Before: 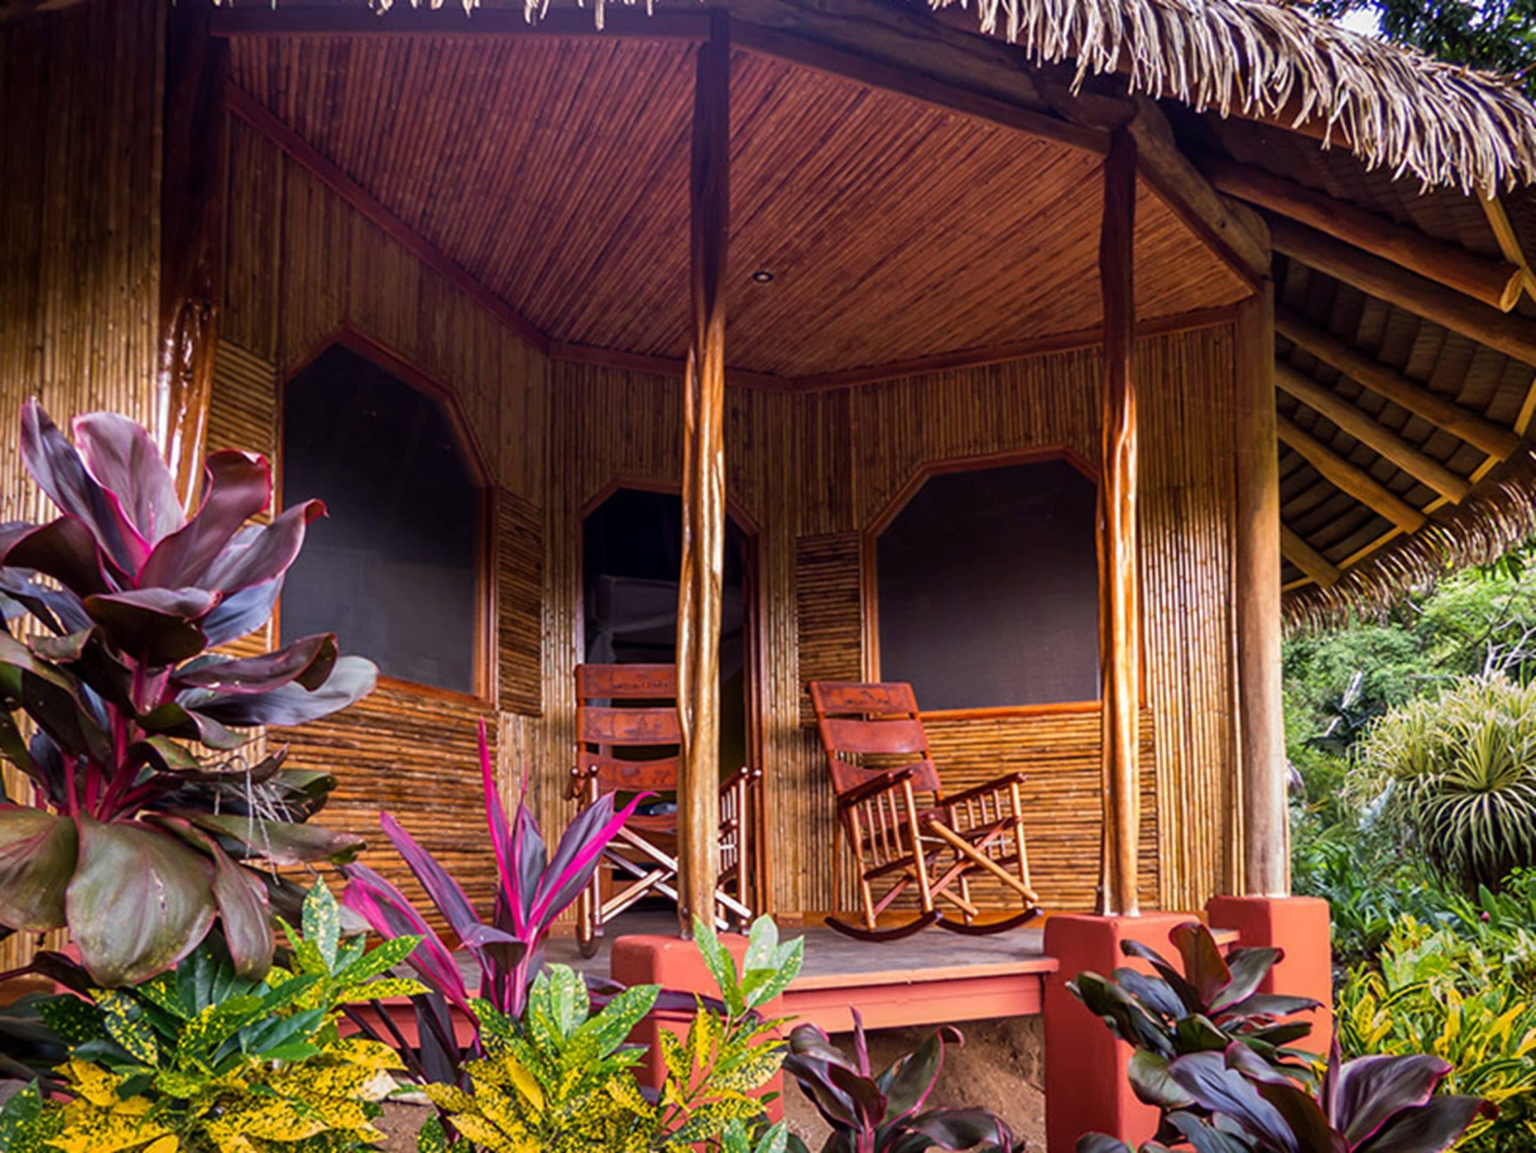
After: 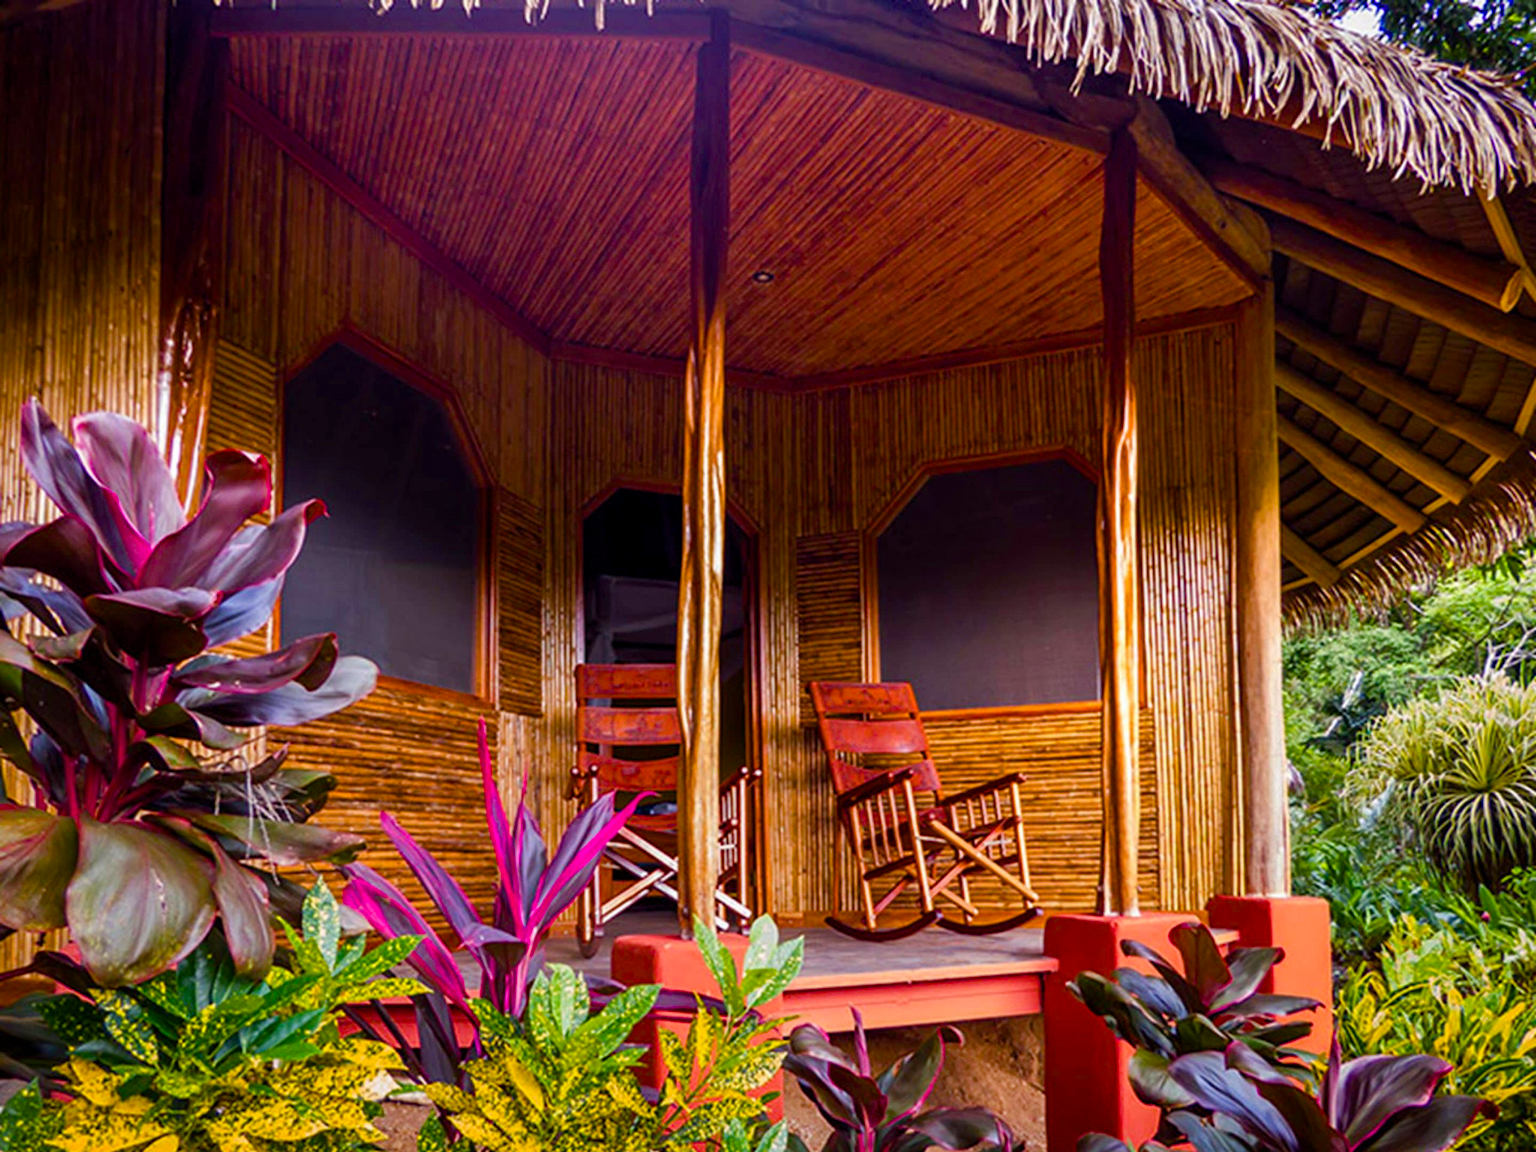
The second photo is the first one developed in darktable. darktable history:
color balance rgb: linear chroma grading › global chroma 9.71%, perceptual saturation grading › global saturation 26.8%, perceptual saturation grading › highlights -28.539%, perceptual saturation grading › mid-tones 15.248%, perceptual saturation grading › shadows 33.673%
